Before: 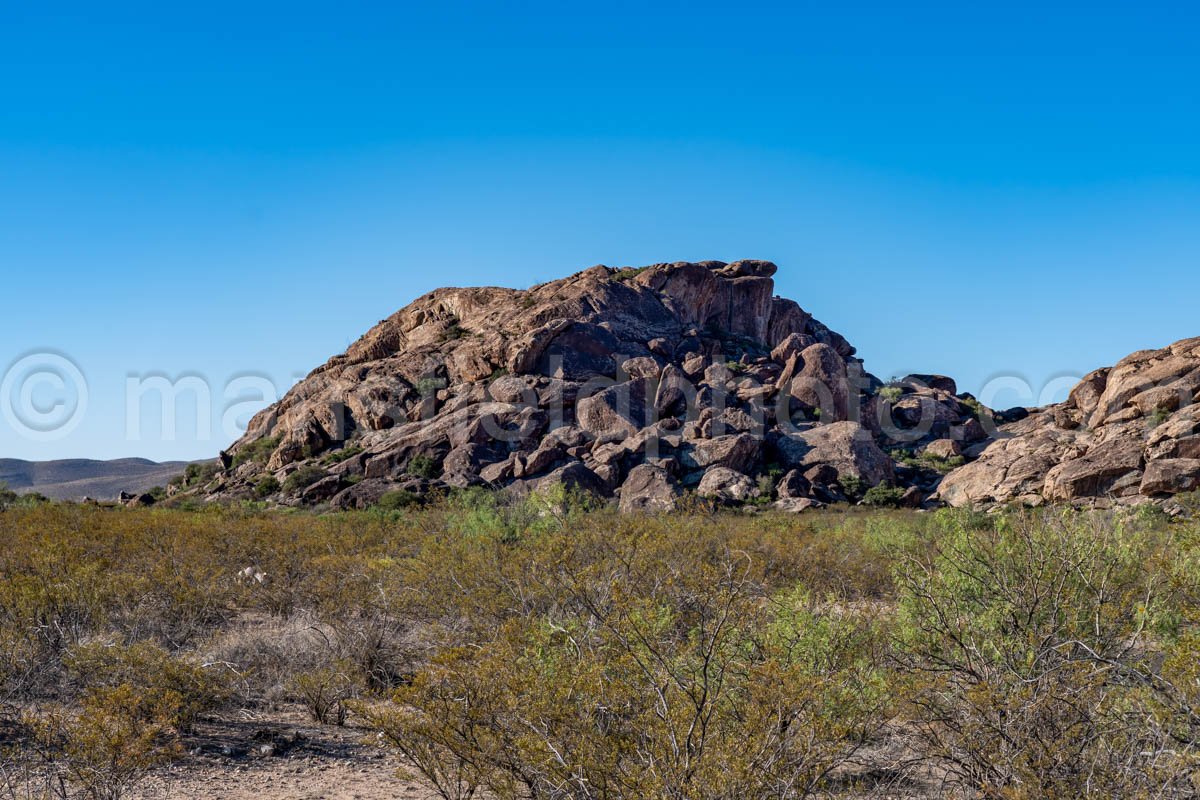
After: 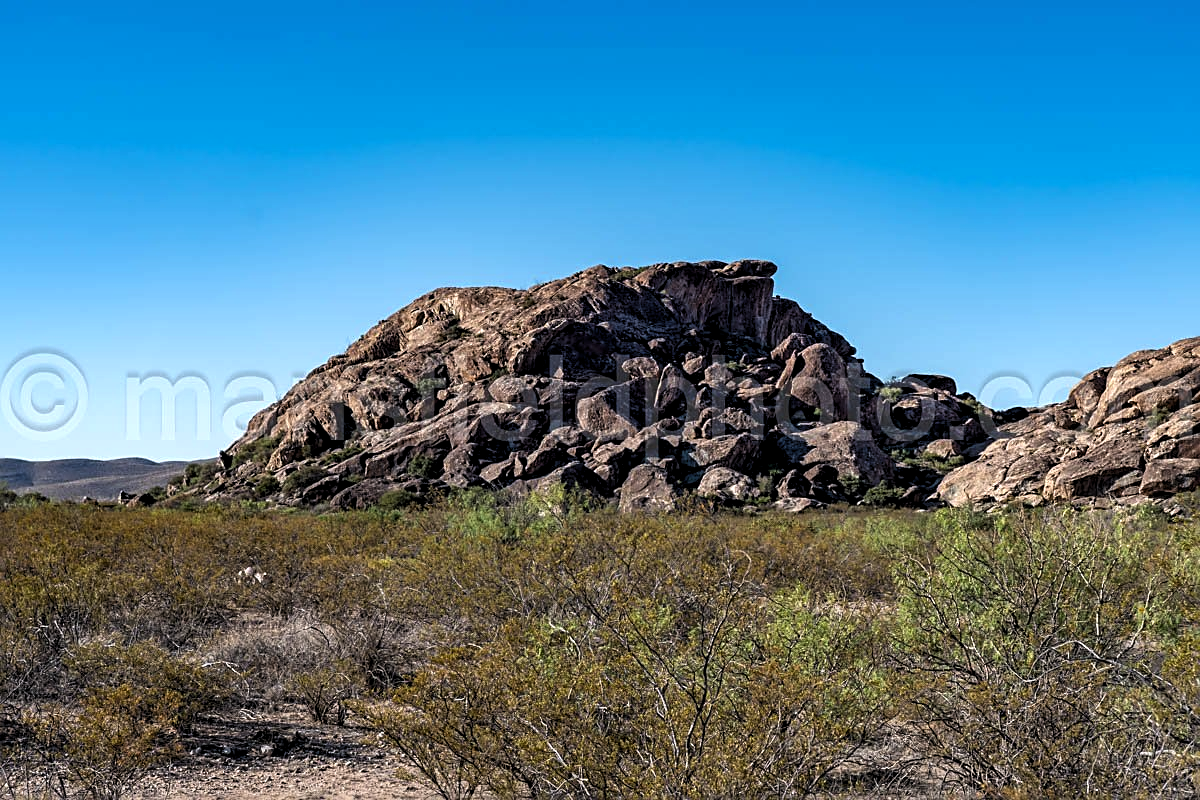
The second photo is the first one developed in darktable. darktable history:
levels: levels [0.052, 0.496, 0.908]
sharpen: on, module defaults
